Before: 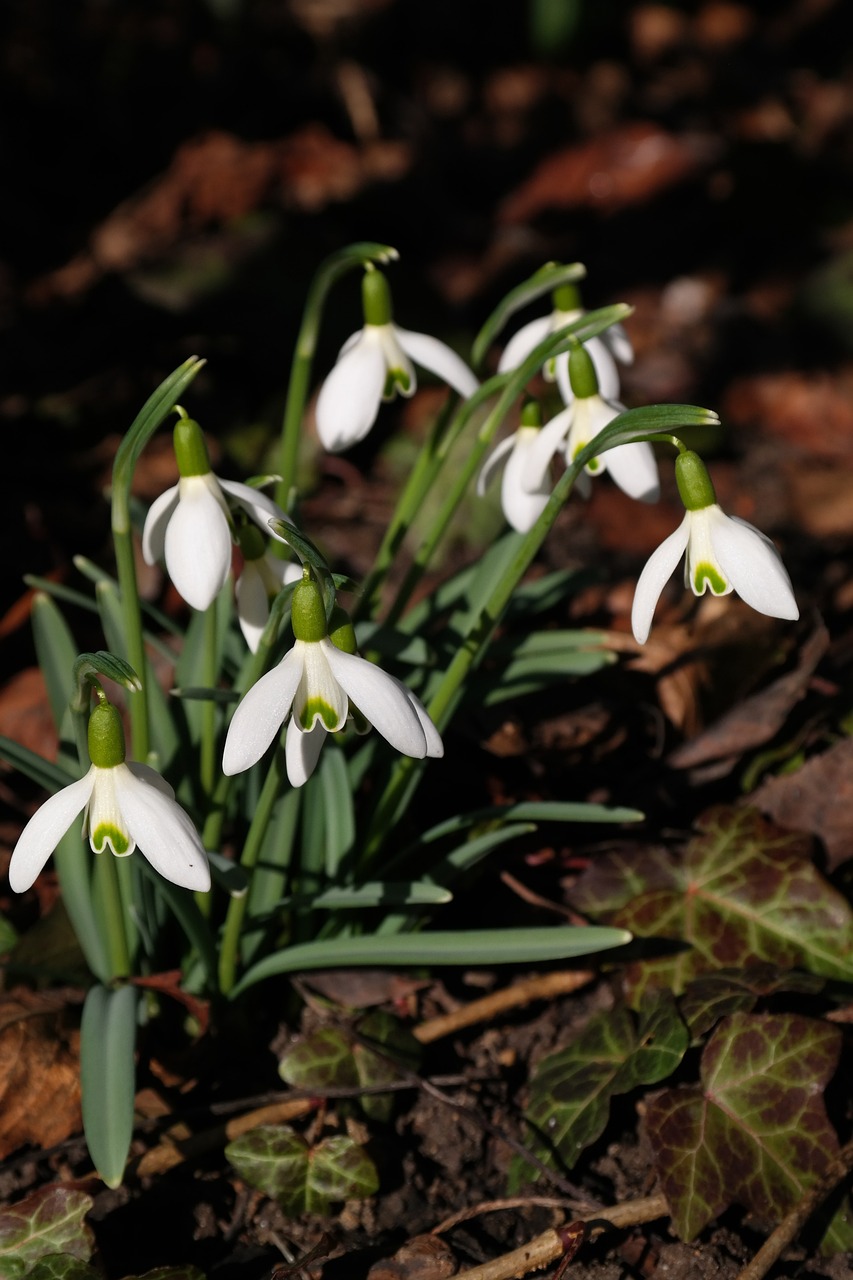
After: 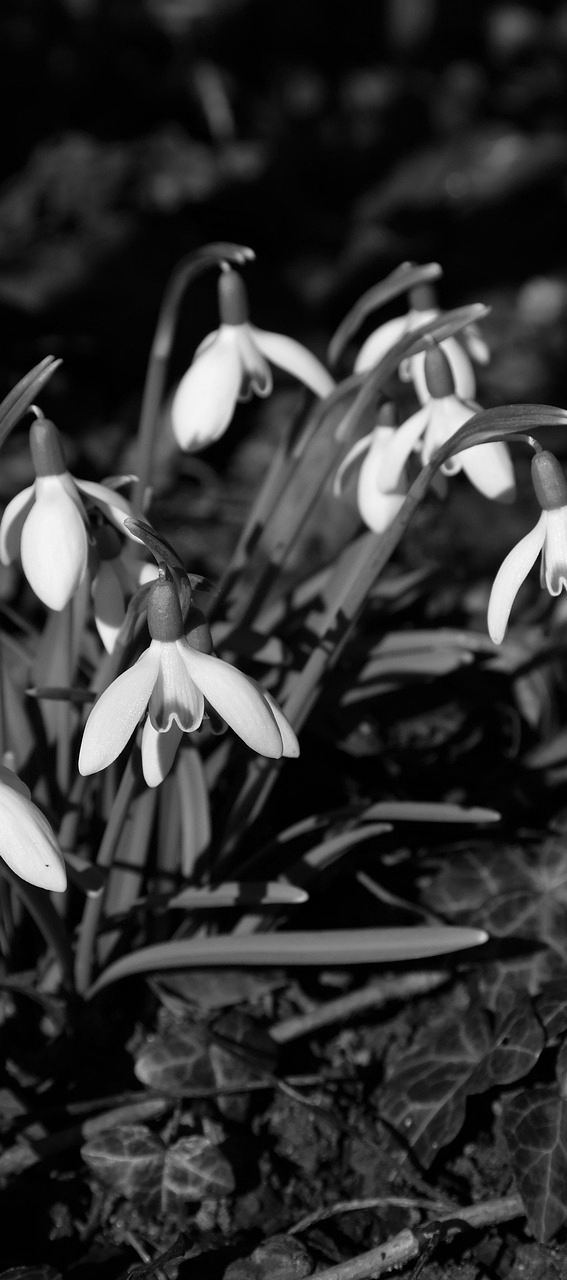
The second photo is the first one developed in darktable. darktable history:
white balance: red 0.948, green 1.02, blue 1.176
crop: left 16.899%, right 16.556%
color balance rgb: perceptual saturation grading › global saturation 20%, perceptual saturation grading › highlights -25%, perceptual saturation grading › shadows 50.52%, global vibrance 40.24%
monochrome: on, module defaults
